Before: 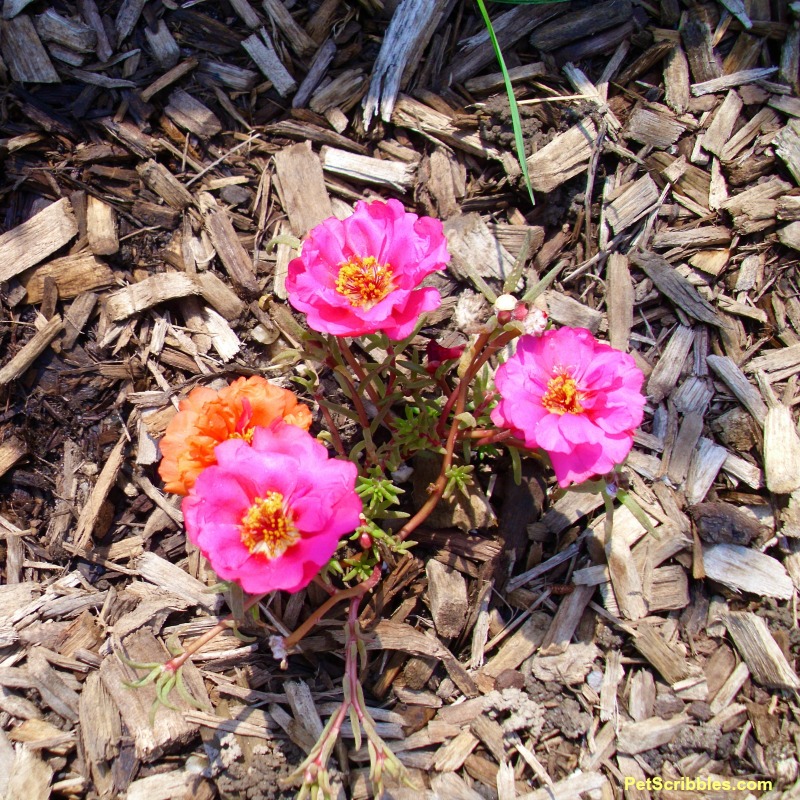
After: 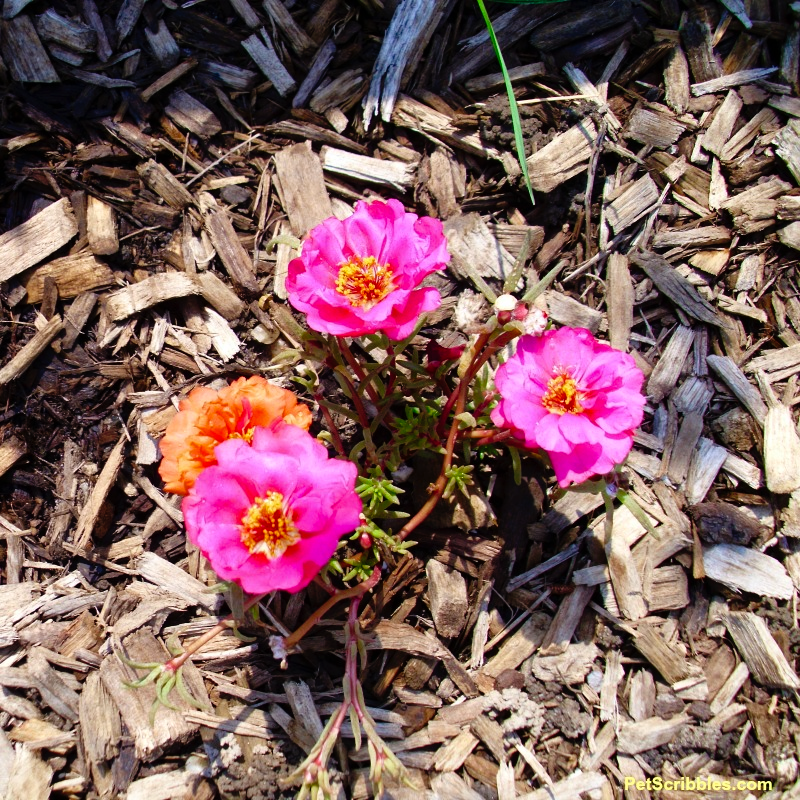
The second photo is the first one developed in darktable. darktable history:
shadows and highlights: shadows 0, highlights 40
tone curve: curves: ch0 [(0, 0) (0.003, 0.001) (0.011, 0.004) (0.025, 0.011) (0.044, 0.021) (0.069, 0.028) (0.1, 0.036) (0.136, 0.051) (0.177, 0.085) (0.224, 0.127) (0.277, 0.193) (0.335, 0.266) (0.399, 0.338) (0.468, 0.419) (0.543, 0.504) (0.623, 0.593) (0.709, 0.689) (0.801, 0.784) (0.898, 0.888) (1, 1)], preserve colors none
